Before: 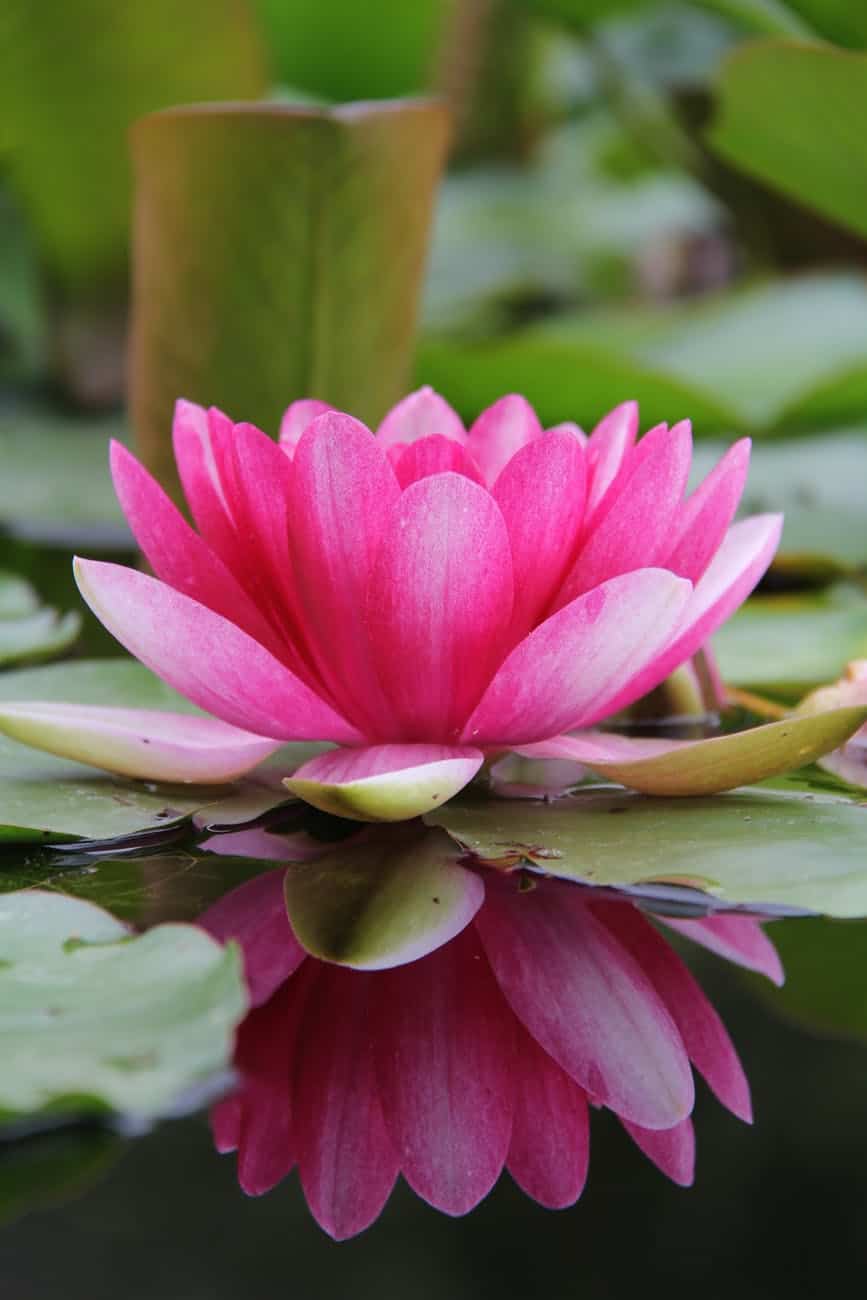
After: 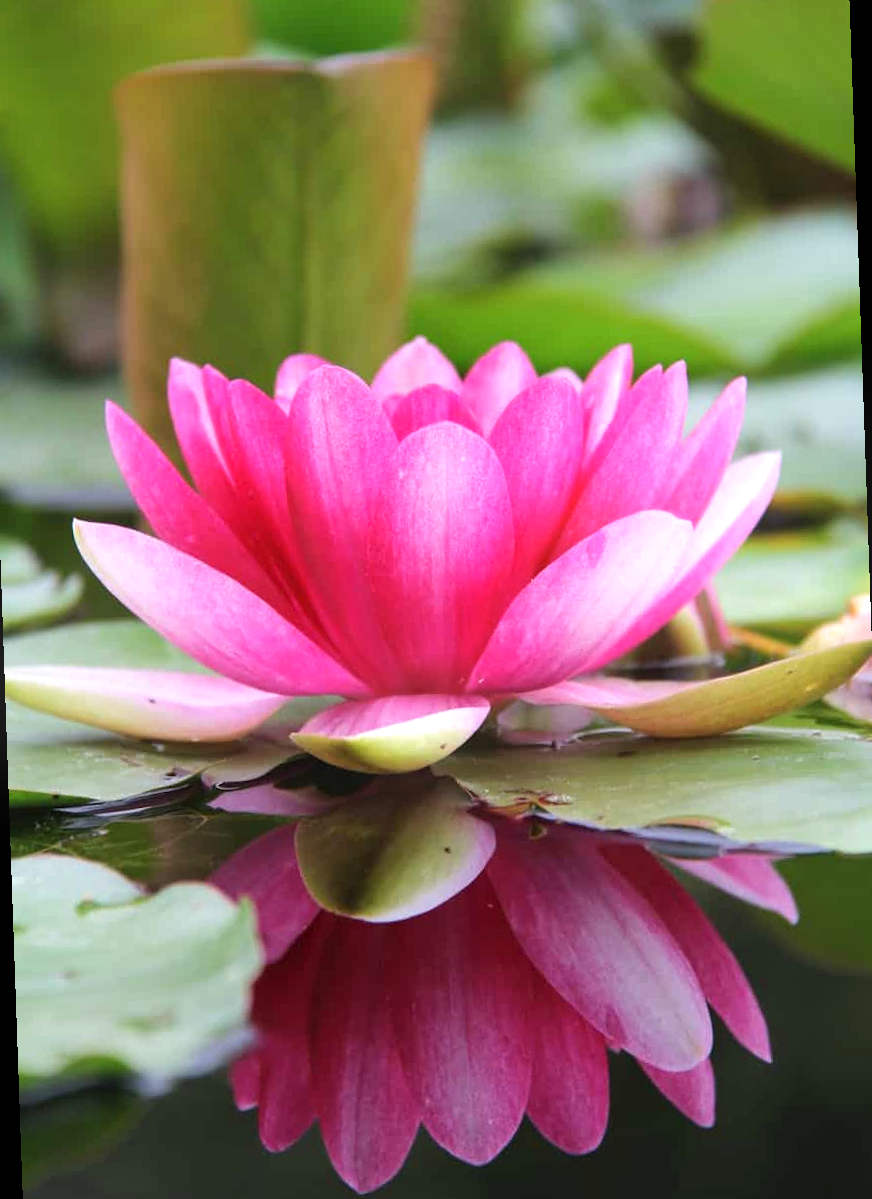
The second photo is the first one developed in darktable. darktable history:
bloom: size 13.65%, threshold 98.39%, strength 4.82%
exposure: exposure 0.6 EV, compensate highlight preservation false
rotate and perspective: rotation -2°, crop left 0.022, crop right 0.978, crop top 0.049, crop bottom 0.951
